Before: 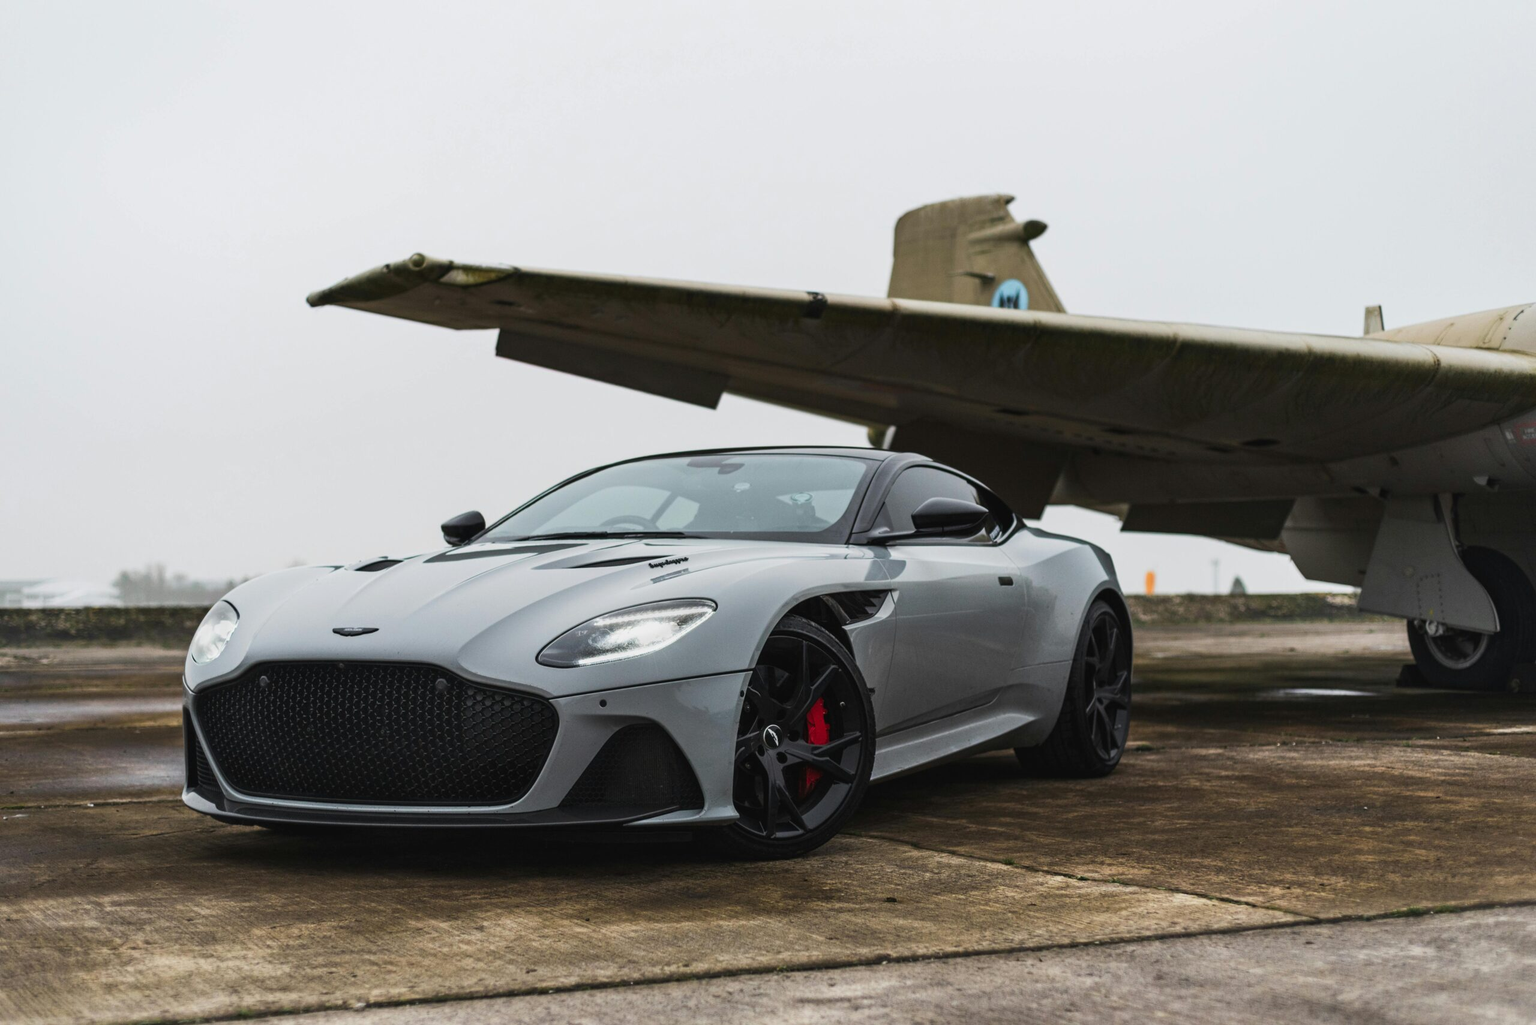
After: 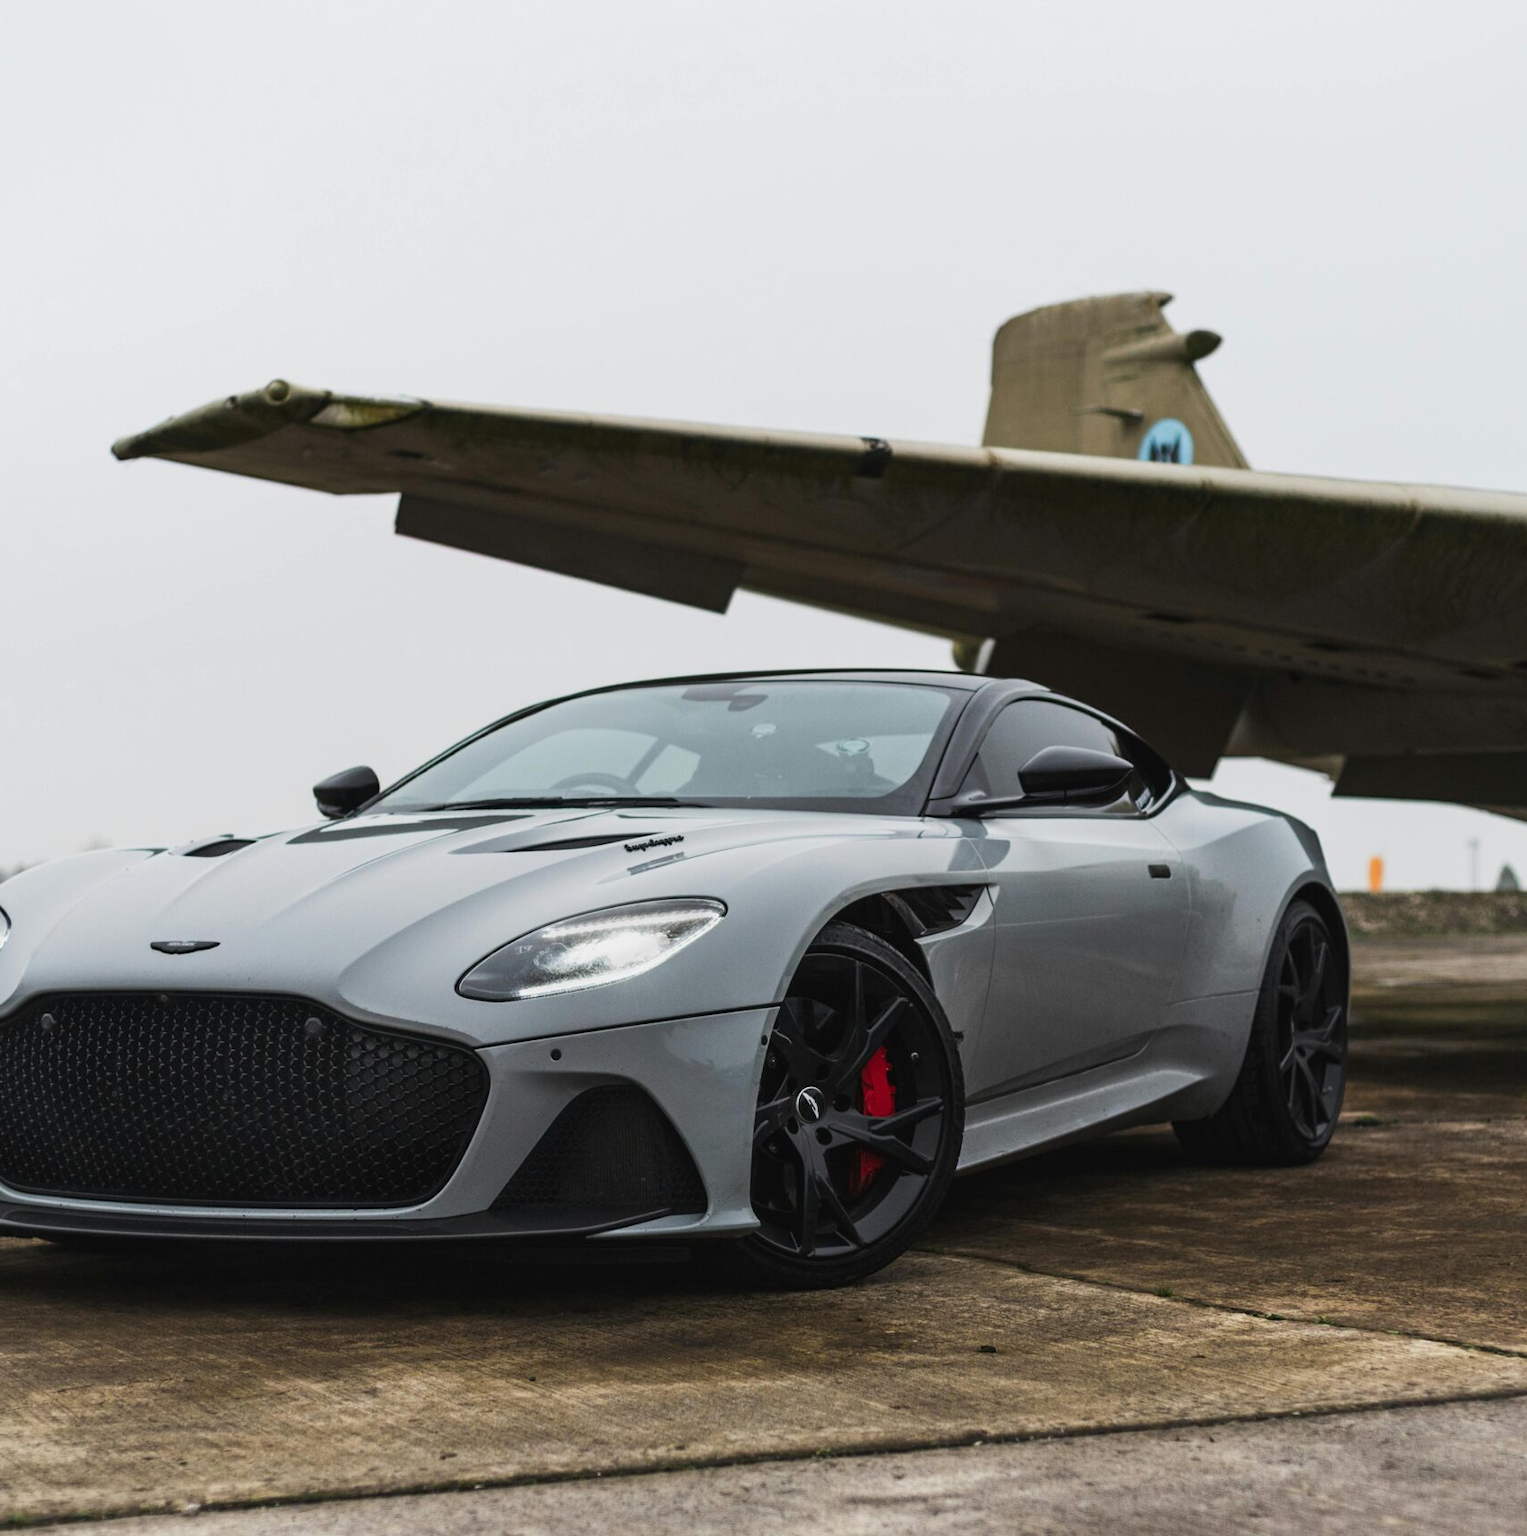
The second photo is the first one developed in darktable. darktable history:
crop and rotate: left 15.125%, right 18.525%
